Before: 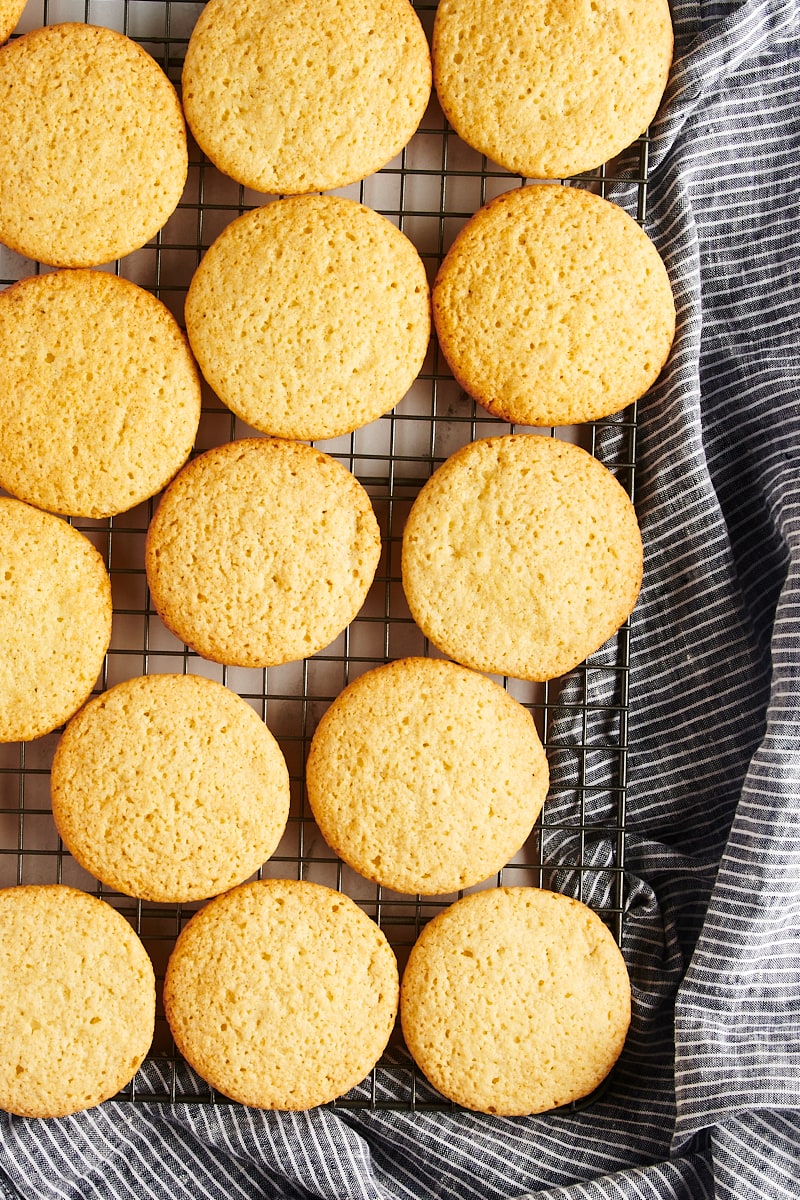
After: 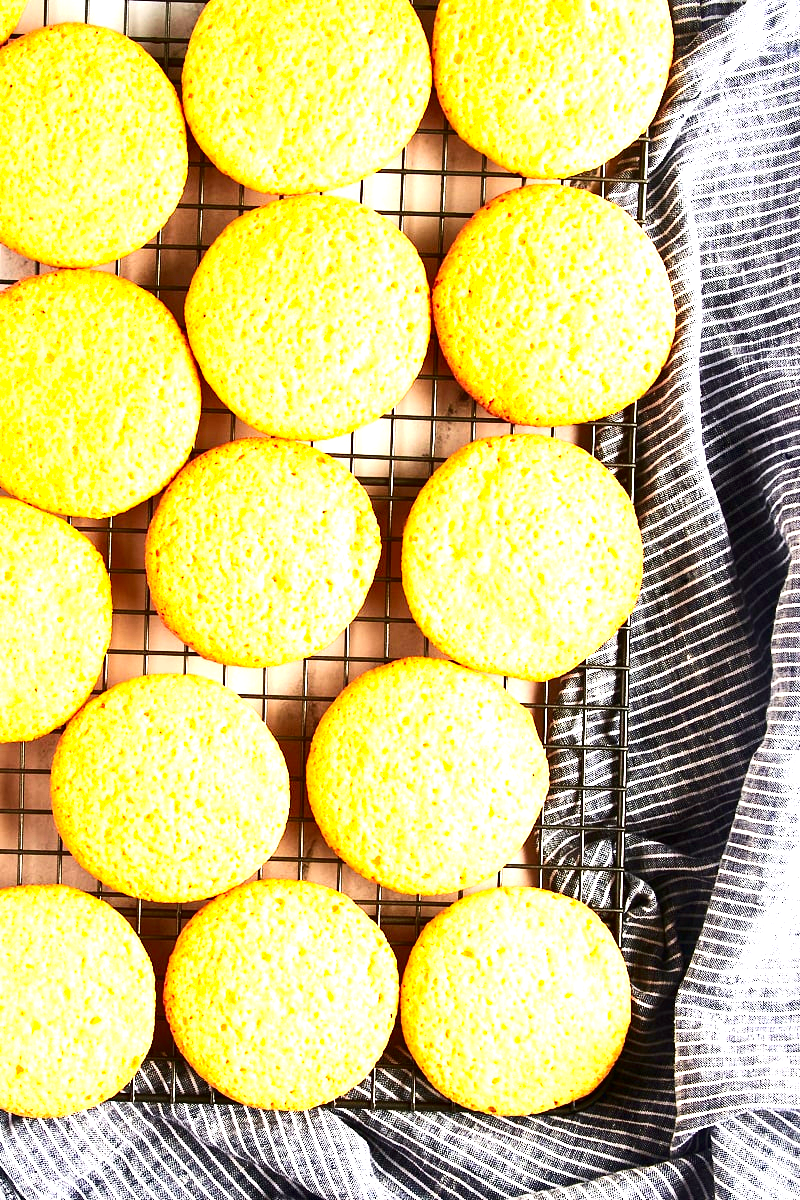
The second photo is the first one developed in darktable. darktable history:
exposure: black level correction 0, exposure 1.759 EV, compensate highlight preservation false
contrast brightness saturation: contrast 0.21, brightness -0.1, saturation 0.21
